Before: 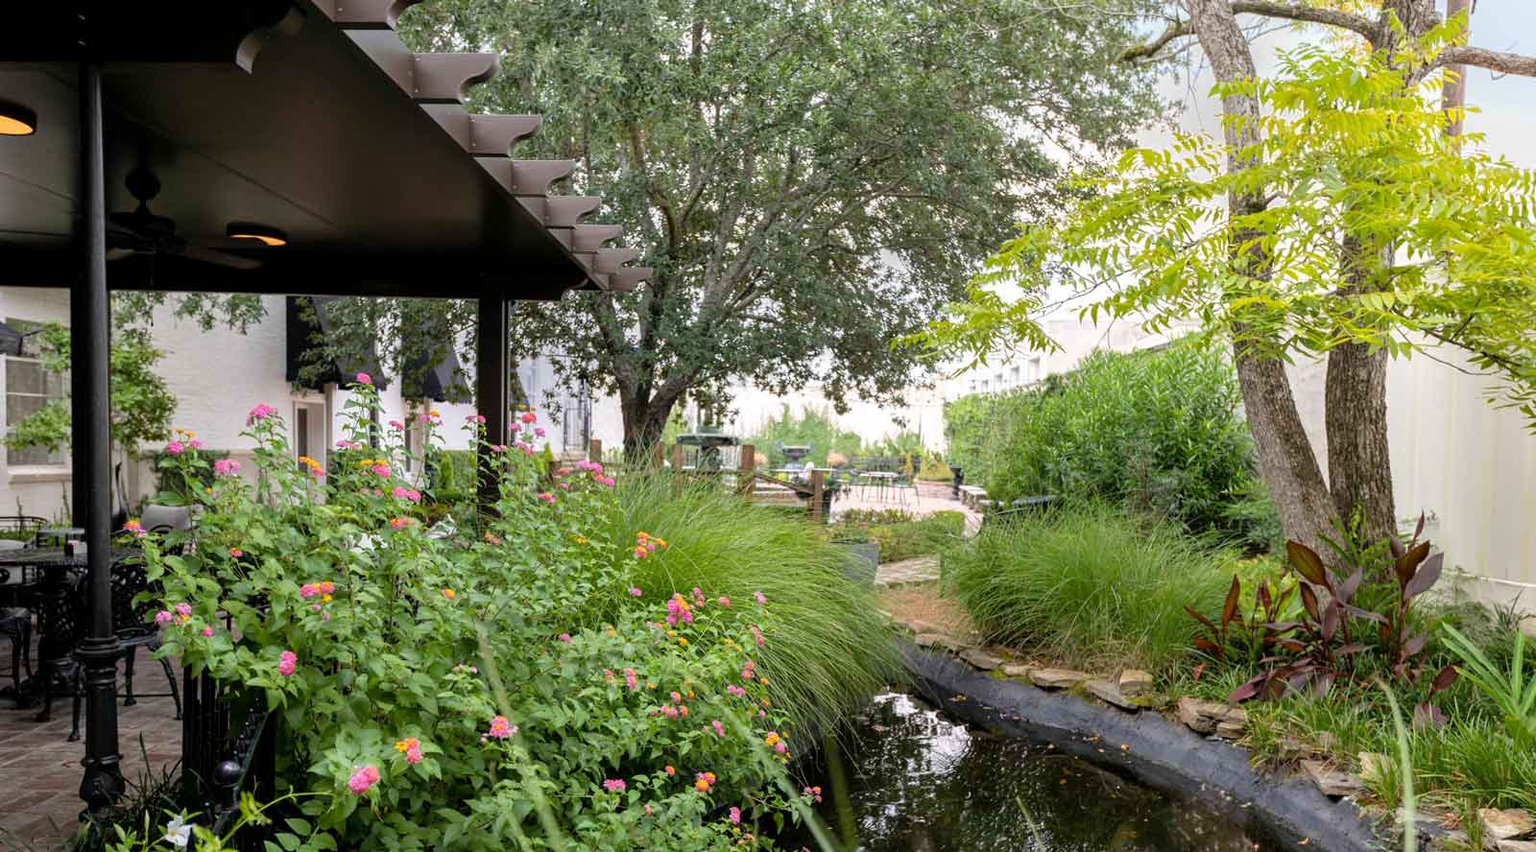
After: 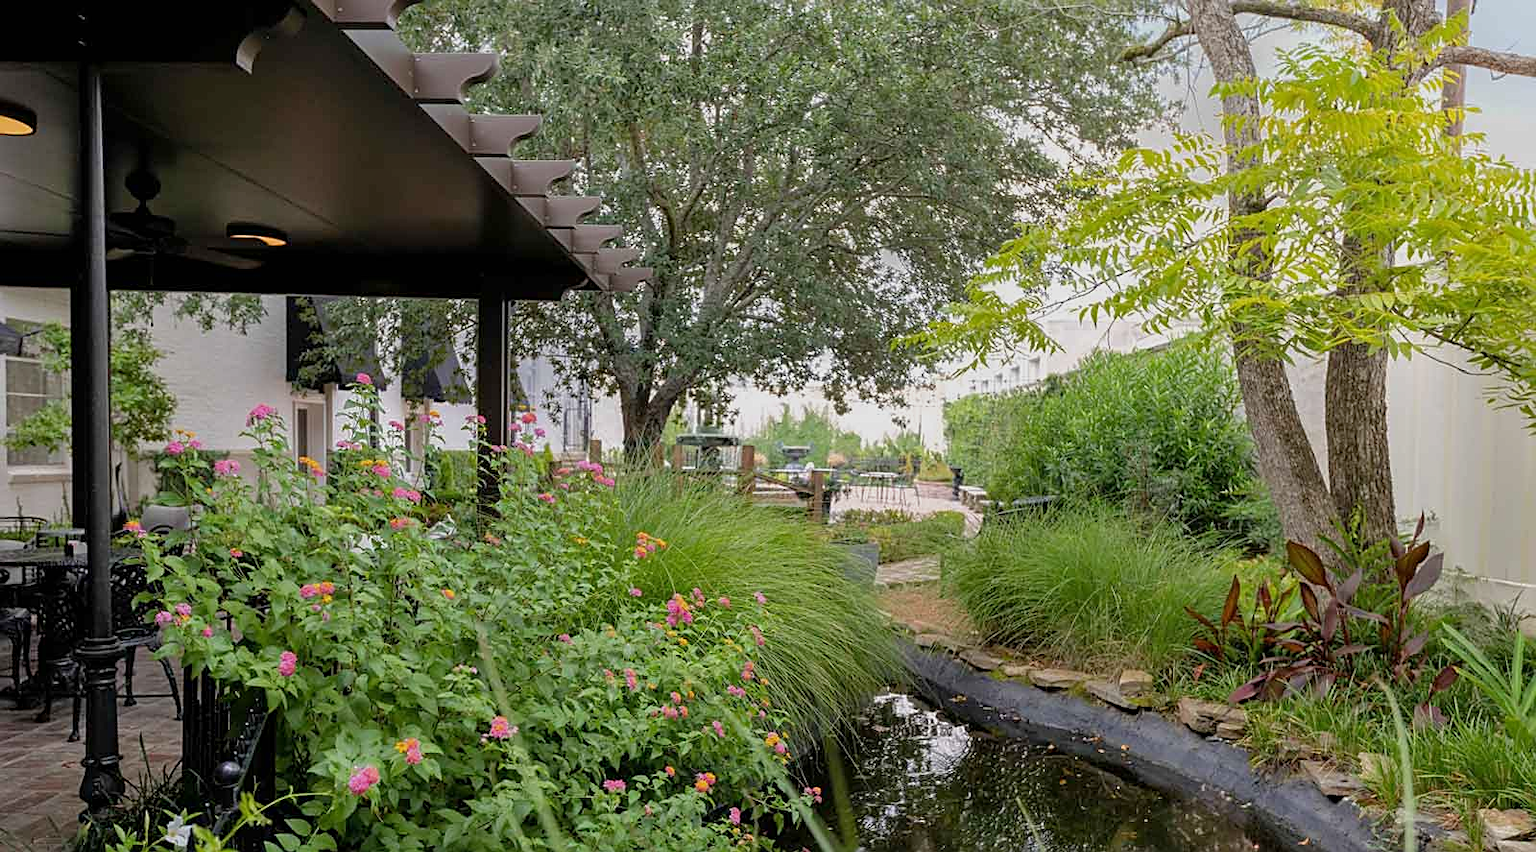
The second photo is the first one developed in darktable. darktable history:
sharpen: on, module defaults
tone equalizer: -8 EV 0.25 EV, -7 EV 0.417 EV, -6 EV 0.417 EV, -5 EV 0.25 EV, -3 EV -0.25 EV, -2 EV -0.417 EV, -1 EV -0.417 EV, +0 EV -0.25 EV, edges refinement/feathering 500, mask exposure compensation -1.57 EV, preserve details guided filter
exposure: compensate highlight preservation false
